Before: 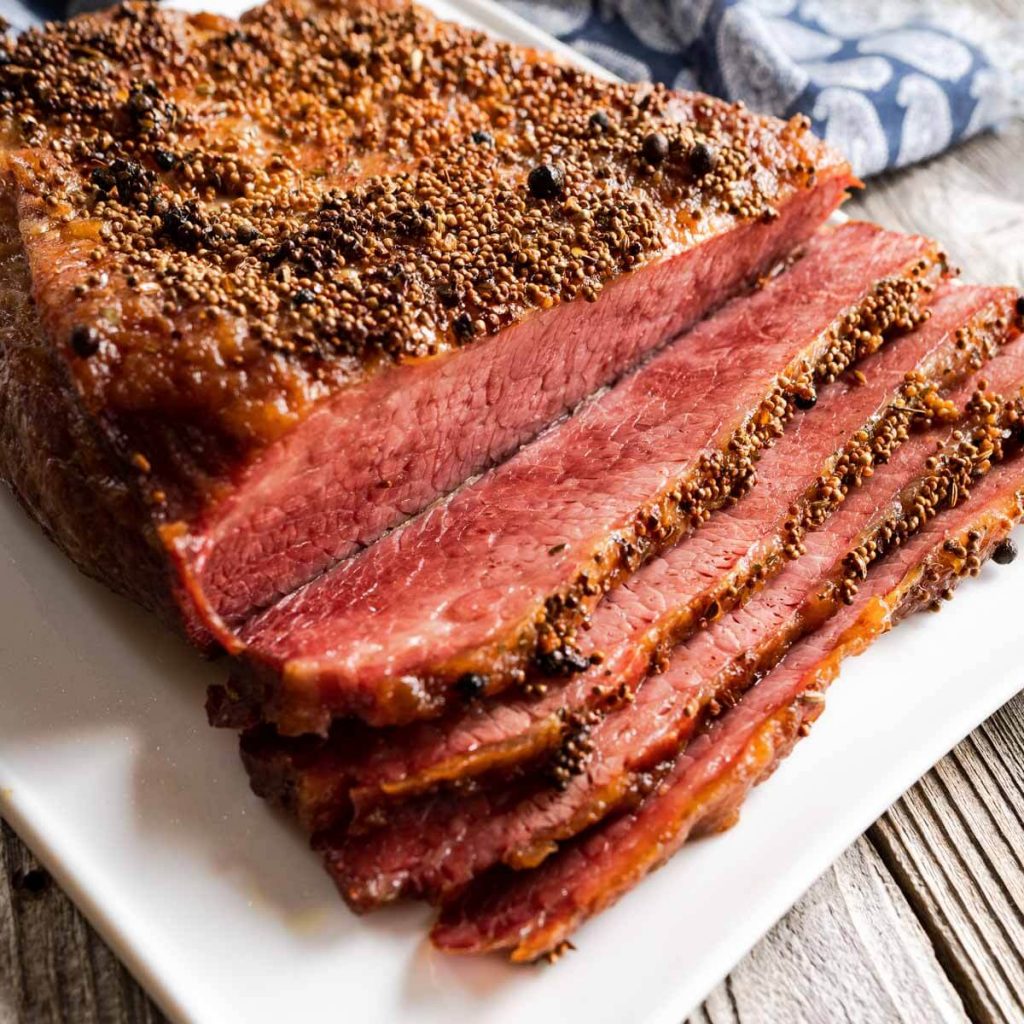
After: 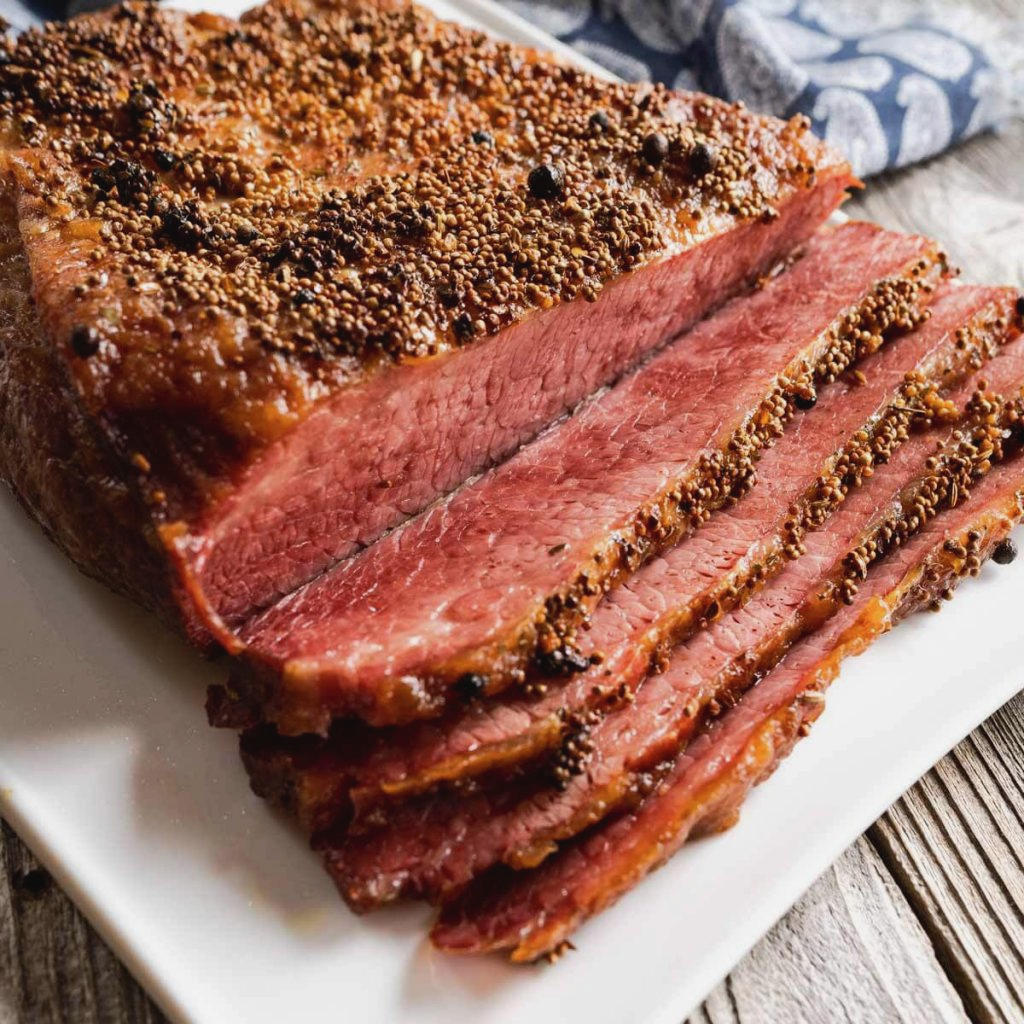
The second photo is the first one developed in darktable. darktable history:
contrast brightness saturation: contrast -0.077, brightness -0.034, saturation -0.113
